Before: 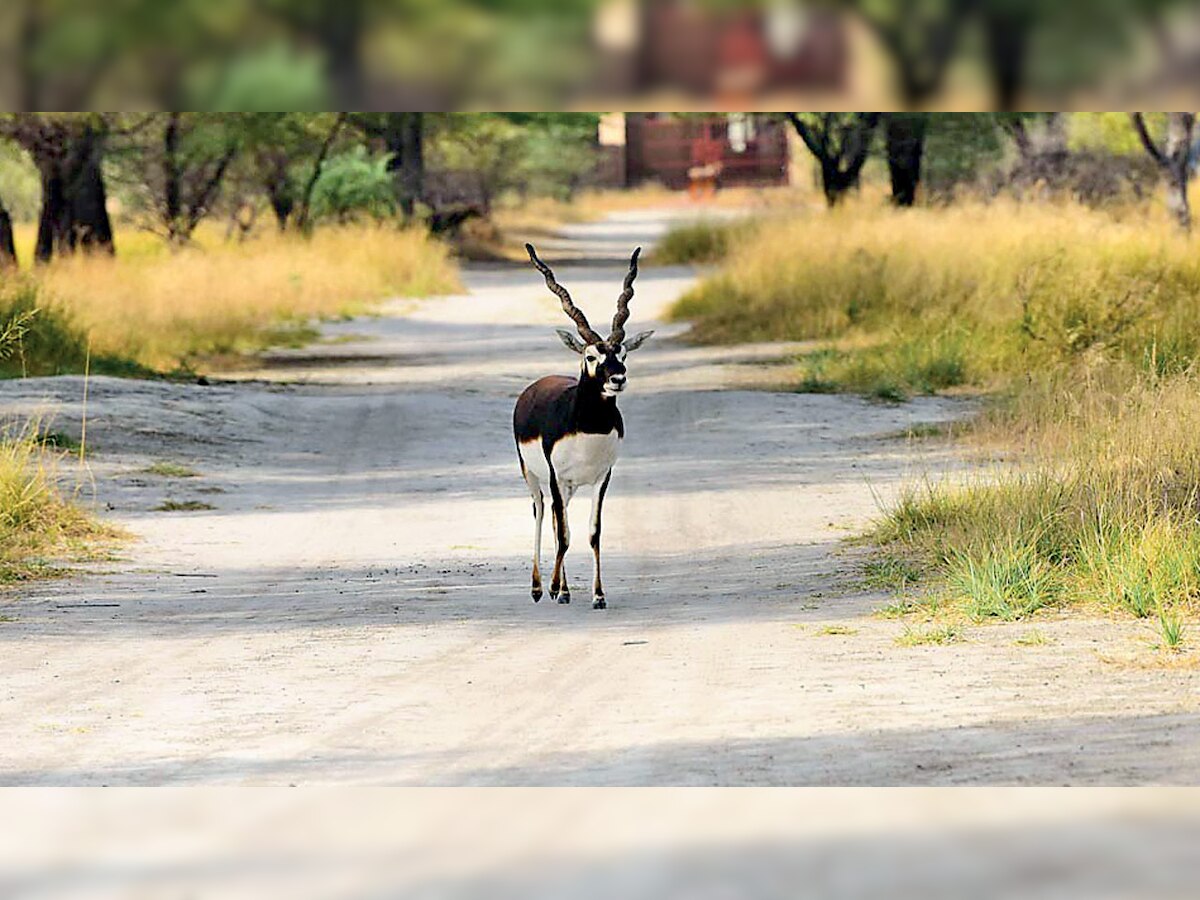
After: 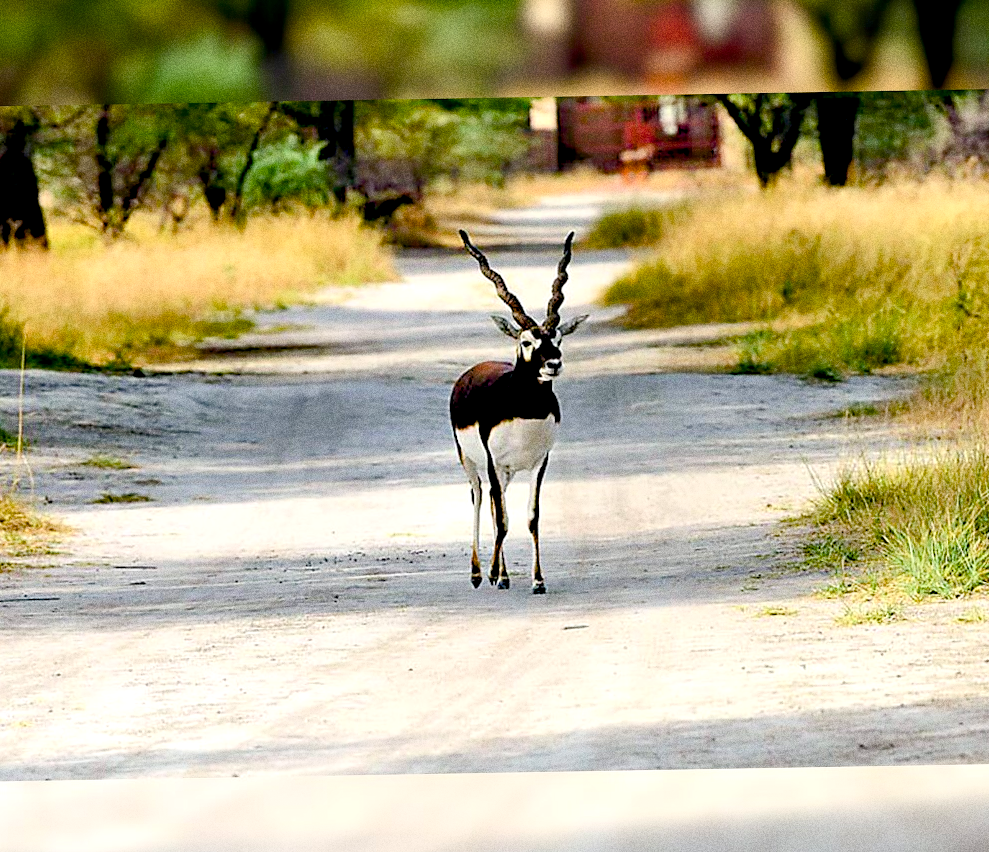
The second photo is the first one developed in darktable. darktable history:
exposure: black level correction 0.01, exposure 0.014 EV, compensate highlight preservation false
crop and rotate: angle 1°, left 4.281%, top 0.642%, right 11.383%, bottom 2.486%
color balance rgb: shadows lift › luminance -9.41%, highlights gain › luminance 17.6%, global offset › luminance -1.45%, perceptual saturation grading › highlights -17.77%, perceptual saturation grading › mid-tones 33.1%, perceptual saturation grading › shadows 50.52%, global vibrance 24.22%
grain: coarseness 0.09 ISO, strength 40%
